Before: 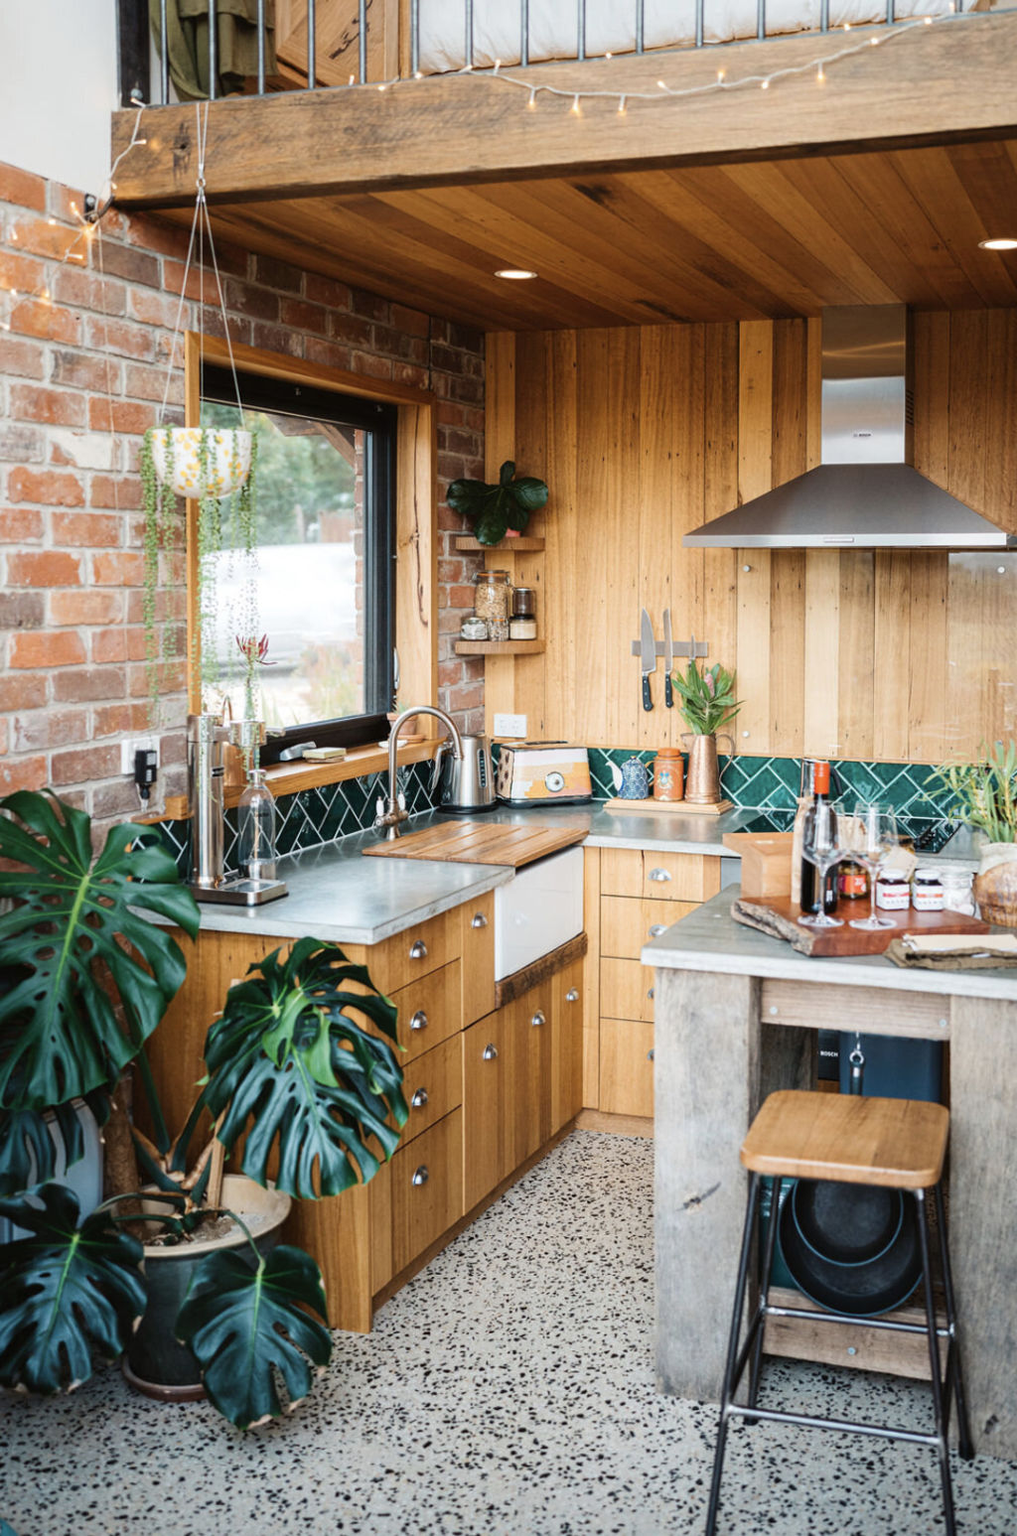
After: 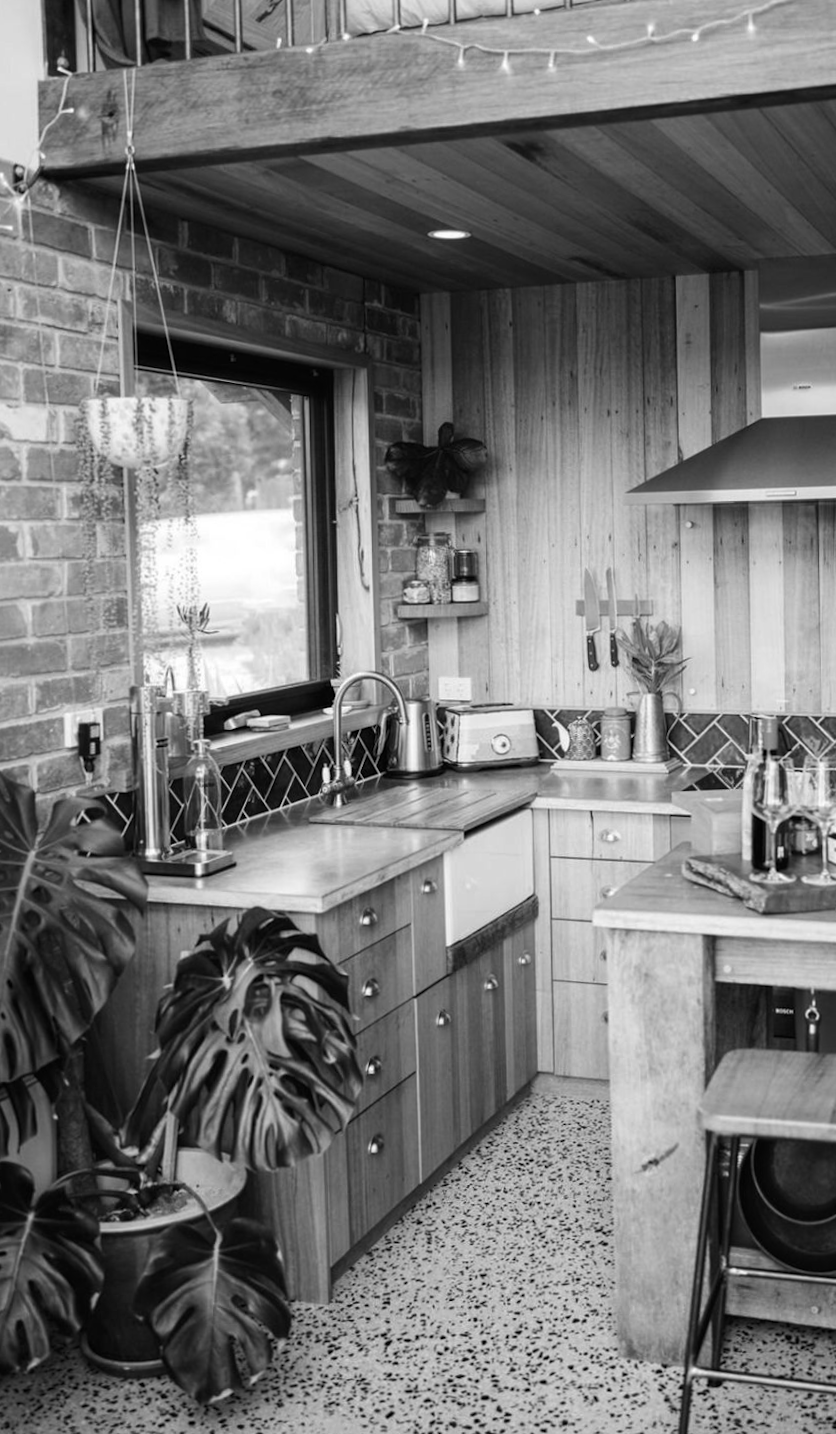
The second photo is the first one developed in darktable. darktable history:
monochrome: on, module defaults
rotate and perspective: rotation -0.45°, automatic cropping original format, crop left 0.008, crop right 0.992, crop top 0.012, crop bottom 0.988
contrast brightness saturation: brightness -0.09
crop and rotate: angle 1°, left 4.281%, top 0.642%, right 11.383%, bottom 2.486%
